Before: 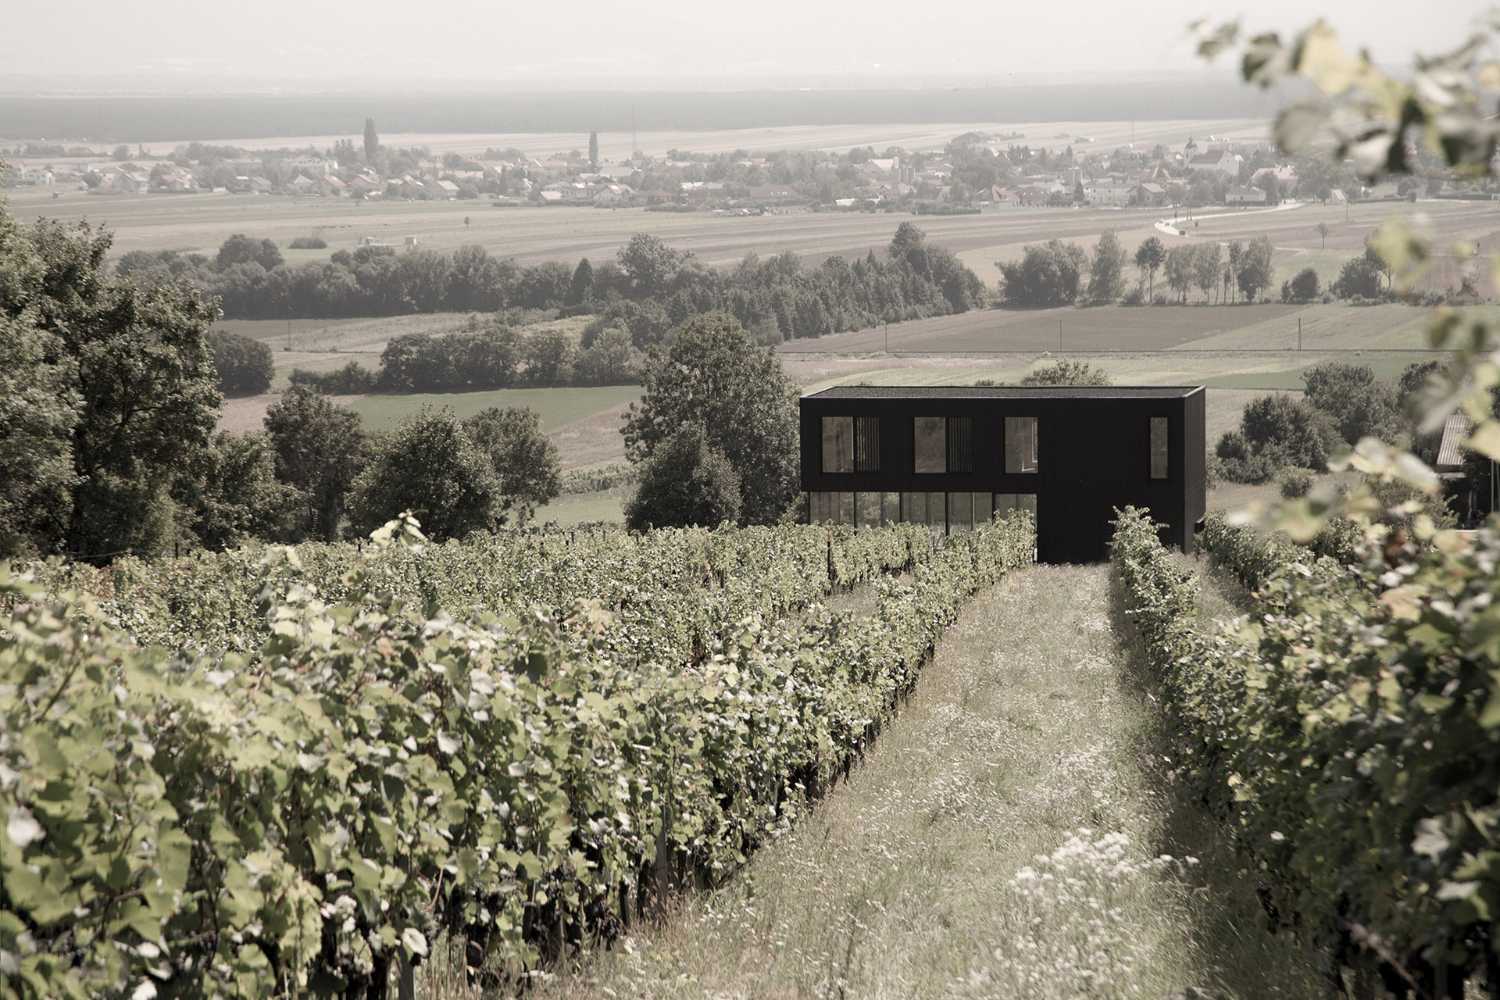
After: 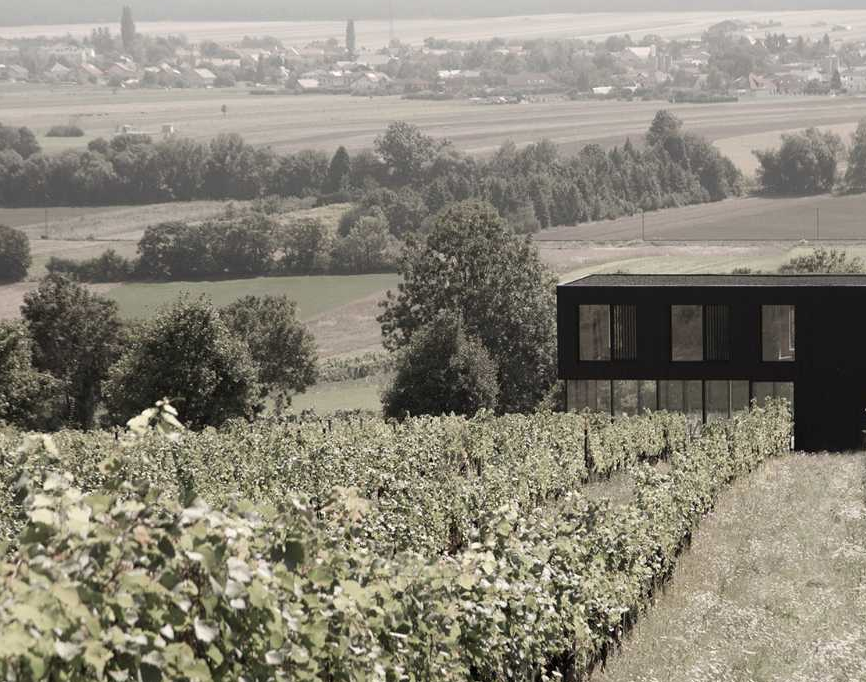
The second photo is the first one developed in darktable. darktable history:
crop: left 16.202%, top 11.208%, right 26.045%, bottom 20.557%
contrast brightness saturation: saturation -0.05
